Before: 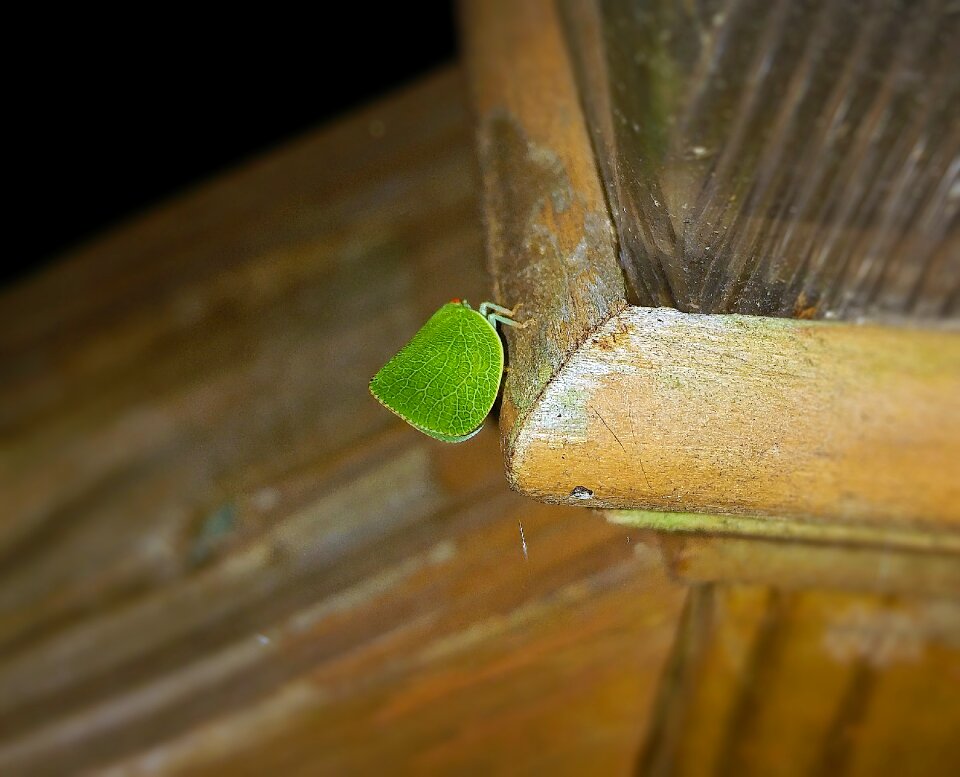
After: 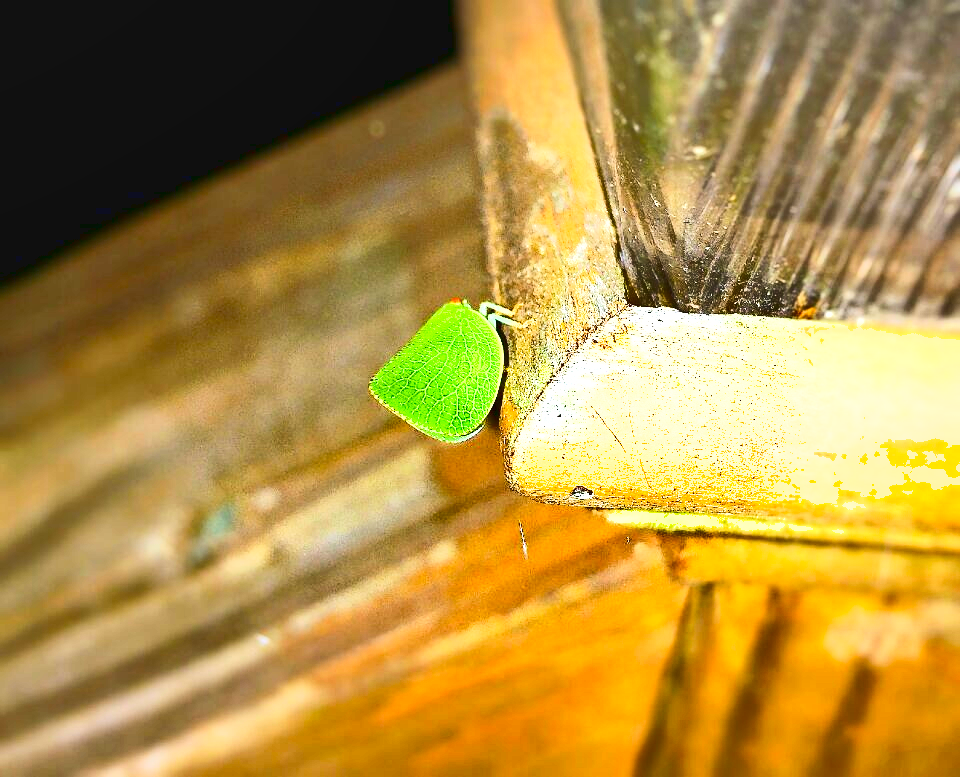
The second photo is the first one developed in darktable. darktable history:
tone curve: curves: ch0 [(0, 0.038) (0.193, 0.212) (0.461, 0.502) (0.629, 0.731) (0.838, 0.916) (1, 0.967)]; ch1 [(0, 0) (0.35, 0.356) (0.45, 0.453) (0.504, 0.503) (0.532, 0.524) (0.558, 0.559) (0.735, 0.762) (1, 1)]; ch2 [(0, 0) (0.281, 0.266) (0.456, 0.469) (0.5, 0.5) (0.533, 0.545) (0.606, 0.607) (0.646, 0.654) (1, 1)], color space Lab, linked channels, preserve colors none
exposure: black level correction 0.001, exposure 1.838 EV, compensate highlight preservation false
shadows and highlights: shadows 30.68, highlights -62.59, soften with gaussian
